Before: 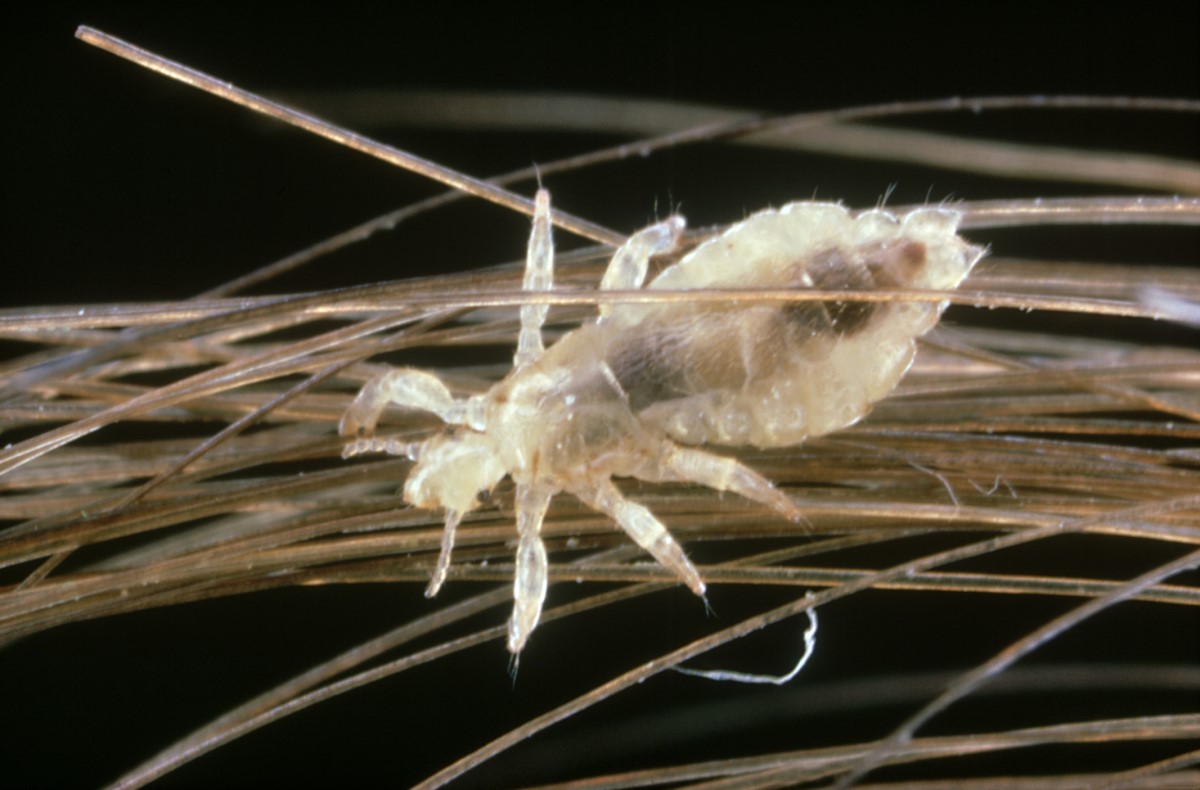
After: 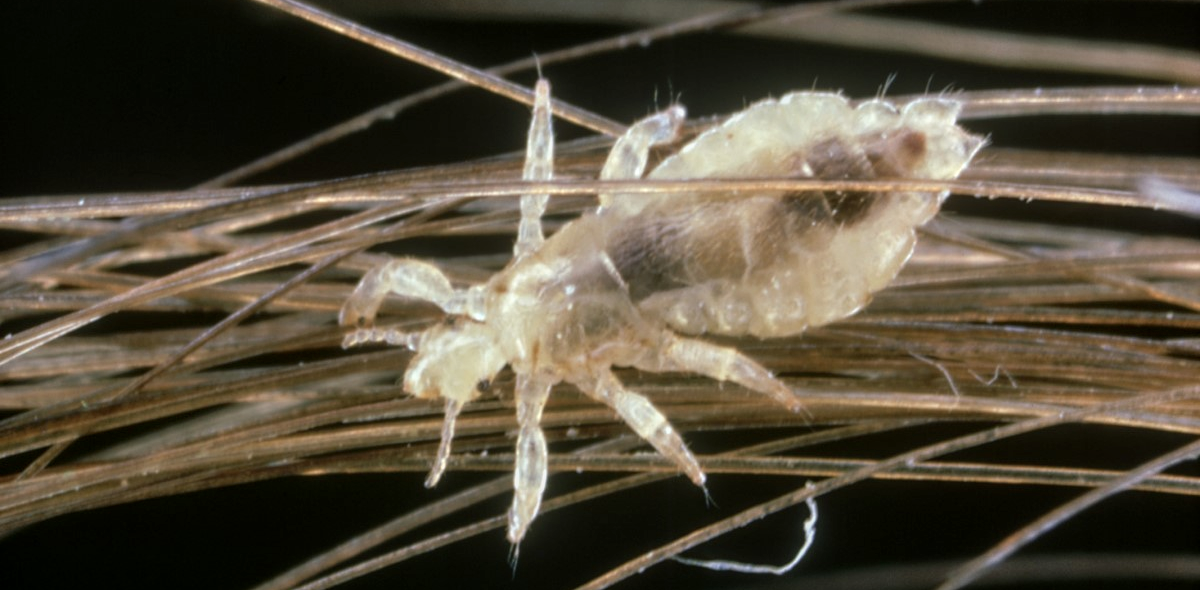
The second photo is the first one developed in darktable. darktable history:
exposure: exposure -0.113 EV, compensate highlight preservation false
tone equalizer: edges refinement/feathering 500, mask exposure compensation -1.57 EV, preserve details no
crop: top 14.005%, bottom 11.185%
local contrast: on, module defaults
